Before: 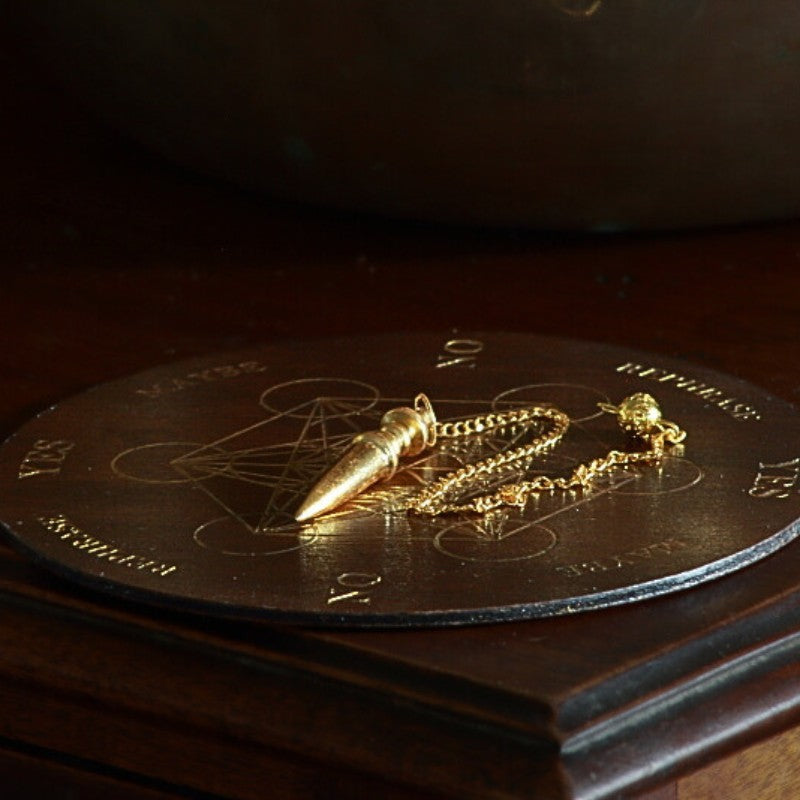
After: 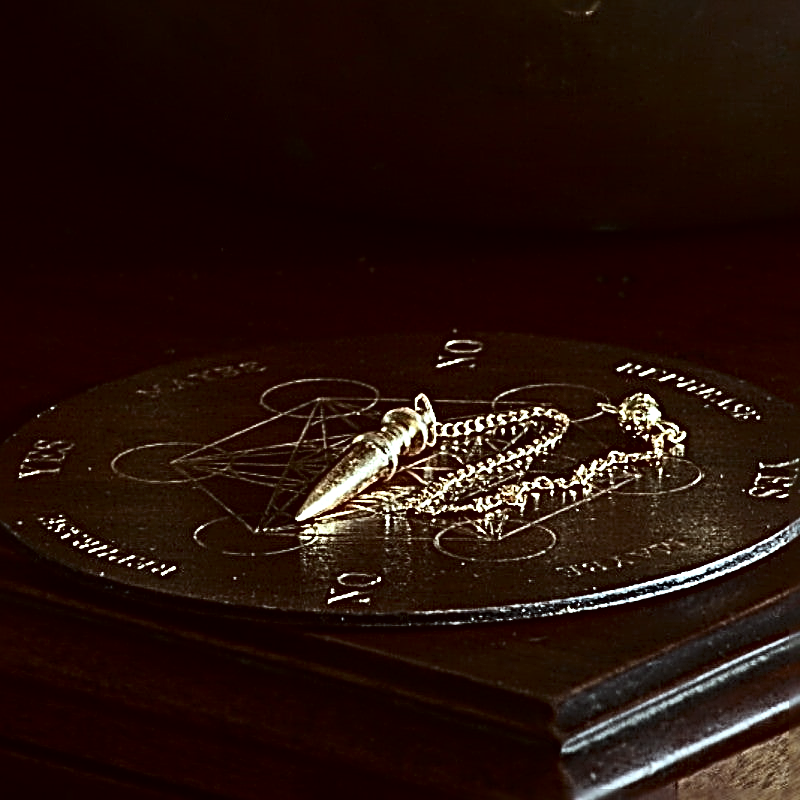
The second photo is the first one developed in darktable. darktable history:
sharpen: radius 4.001, amount 2
white balance: red 0.982, blue 1.018
contrast brightness saturation: contrast 0.25, saturation -0.31
color correction: highlights a* -4.98, highlights b* -3.76, shadows a* 3.83, shadows b* 4.08
